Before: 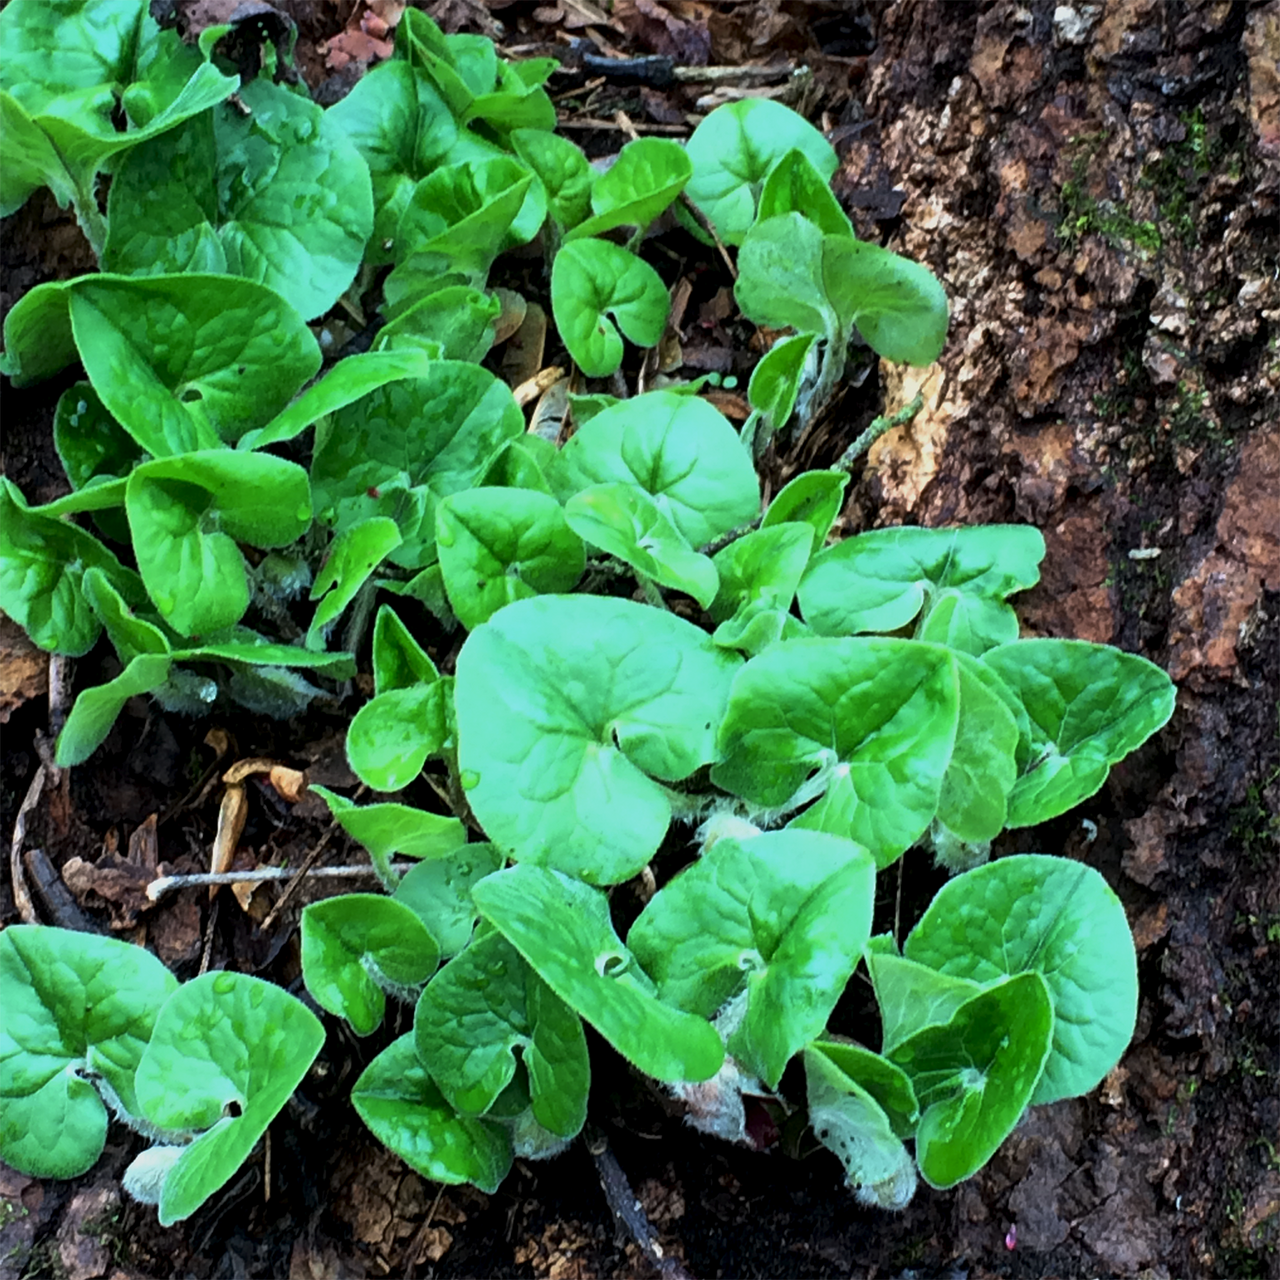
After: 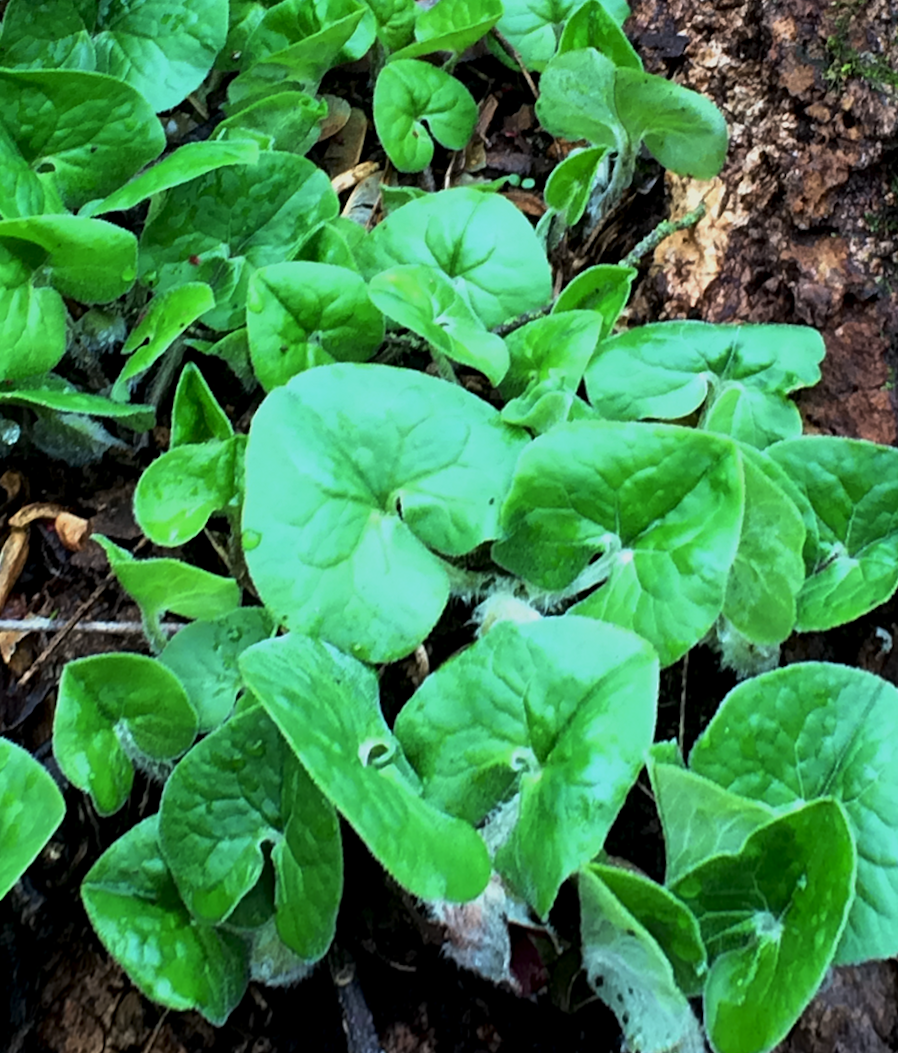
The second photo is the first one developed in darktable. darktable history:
rotate and perspective: rotation 0.72°, lens shift (vertical) -0.352, lens shift (horizontal) -0.051, crop left 0.152, crop right 0.859, crop top 0.019, crop bottom 0.964
crop and rotate: angle -3.27°, left 5.211%, top 5.211%, right 4.607%, bottom 4.607%
